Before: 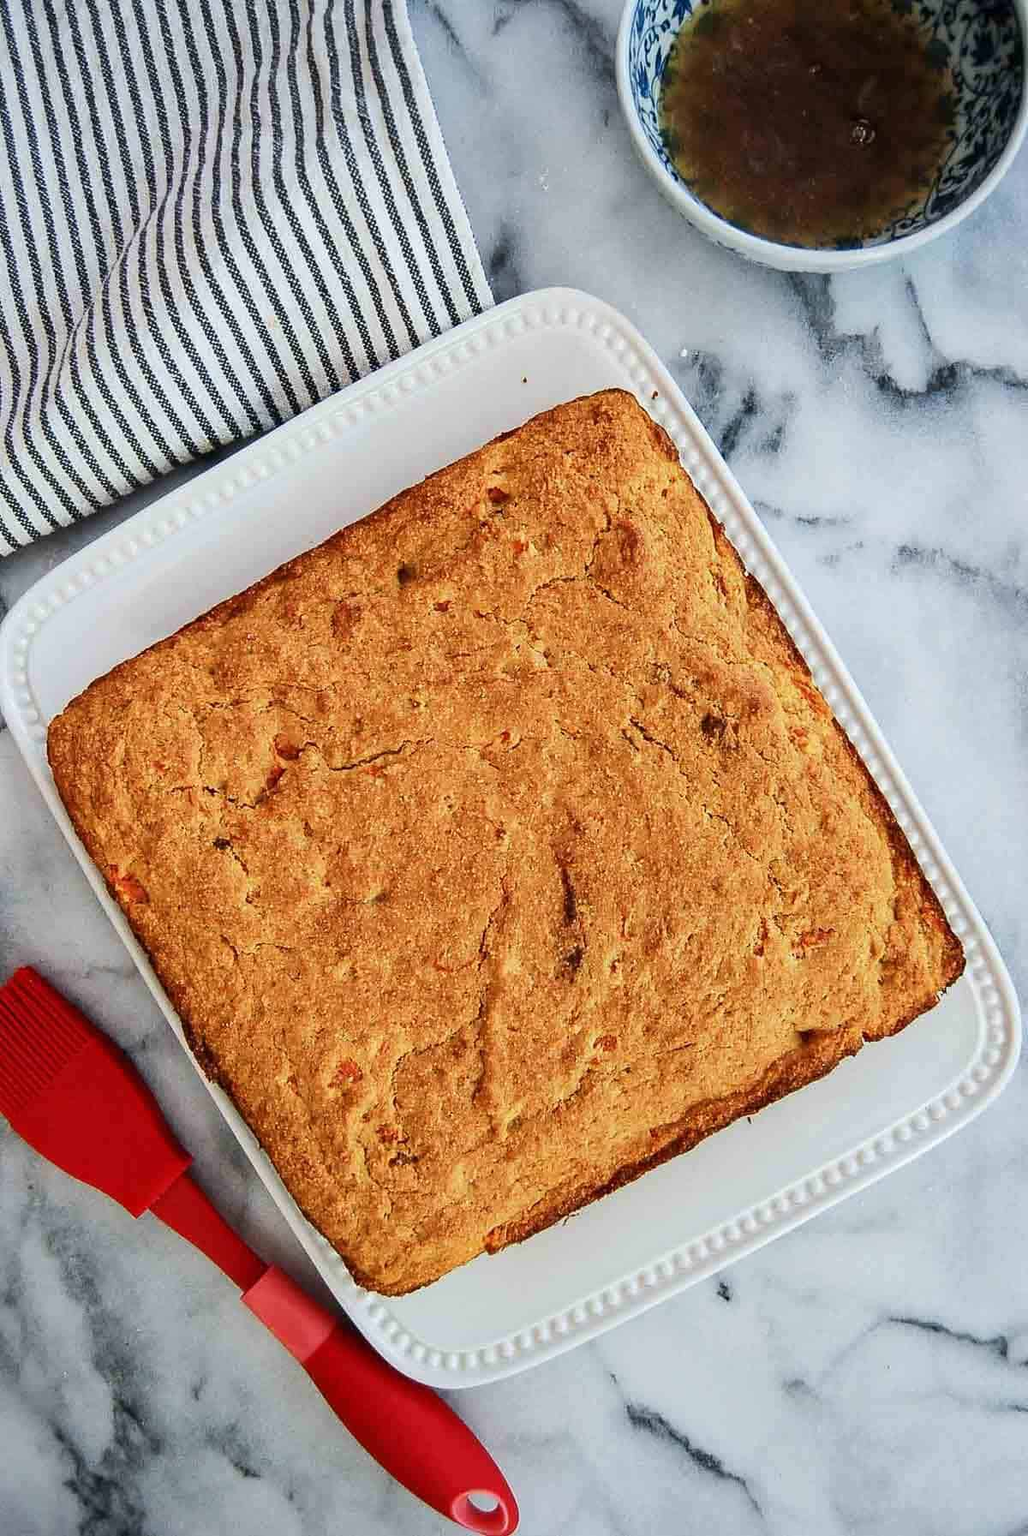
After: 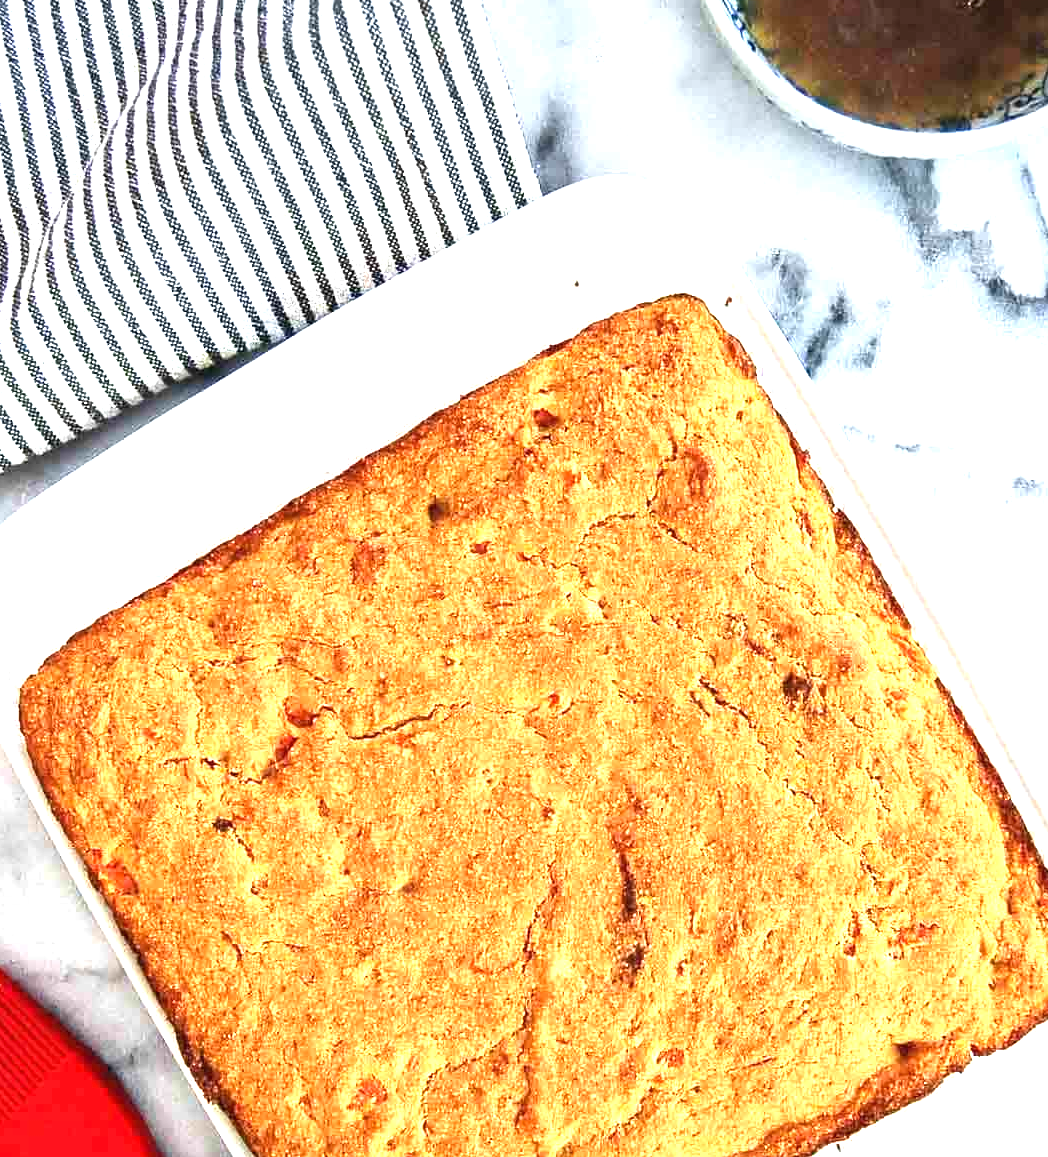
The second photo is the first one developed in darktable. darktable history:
crop: left 3.015%, top 8.969%, right 9.647%, bottom 26.457%
exposure: black level correction 0, exposure 1.45 EV, compensate exposure bias true, compensate highlight preservation false
